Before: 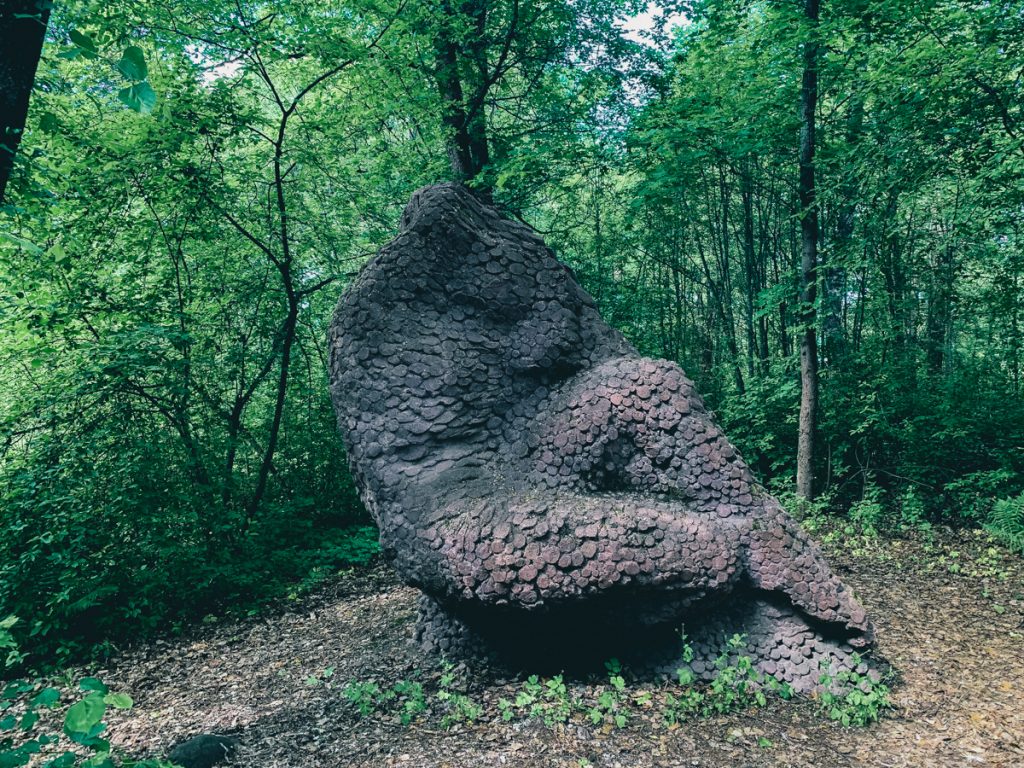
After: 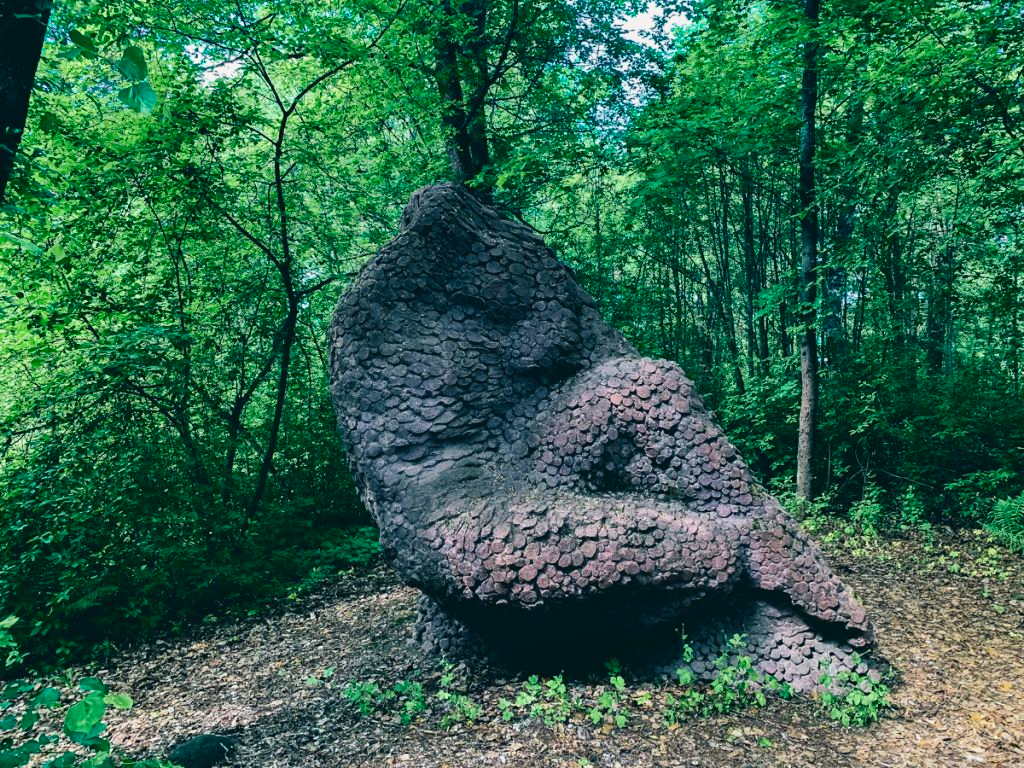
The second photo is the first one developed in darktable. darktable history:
contrast brightness saturation: contrast 0.16, saturation 0.32
shadows and highlights: radius 125.46, shadows 30.51, highlights -30.51, low approximation 0.01, soften with gaussian
